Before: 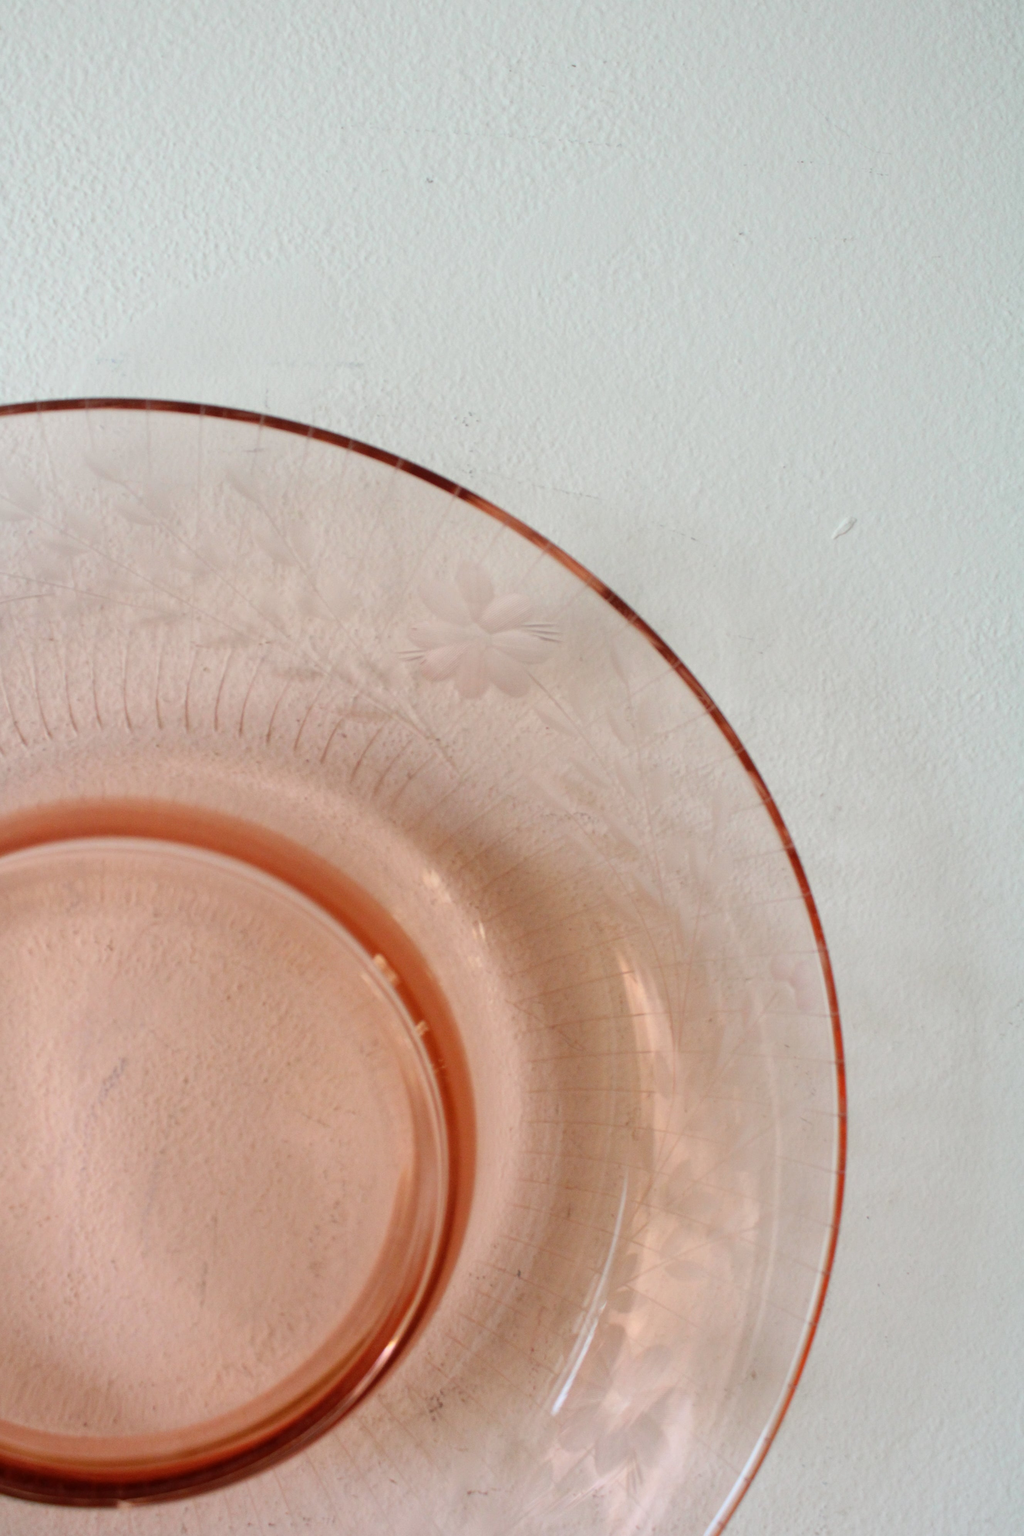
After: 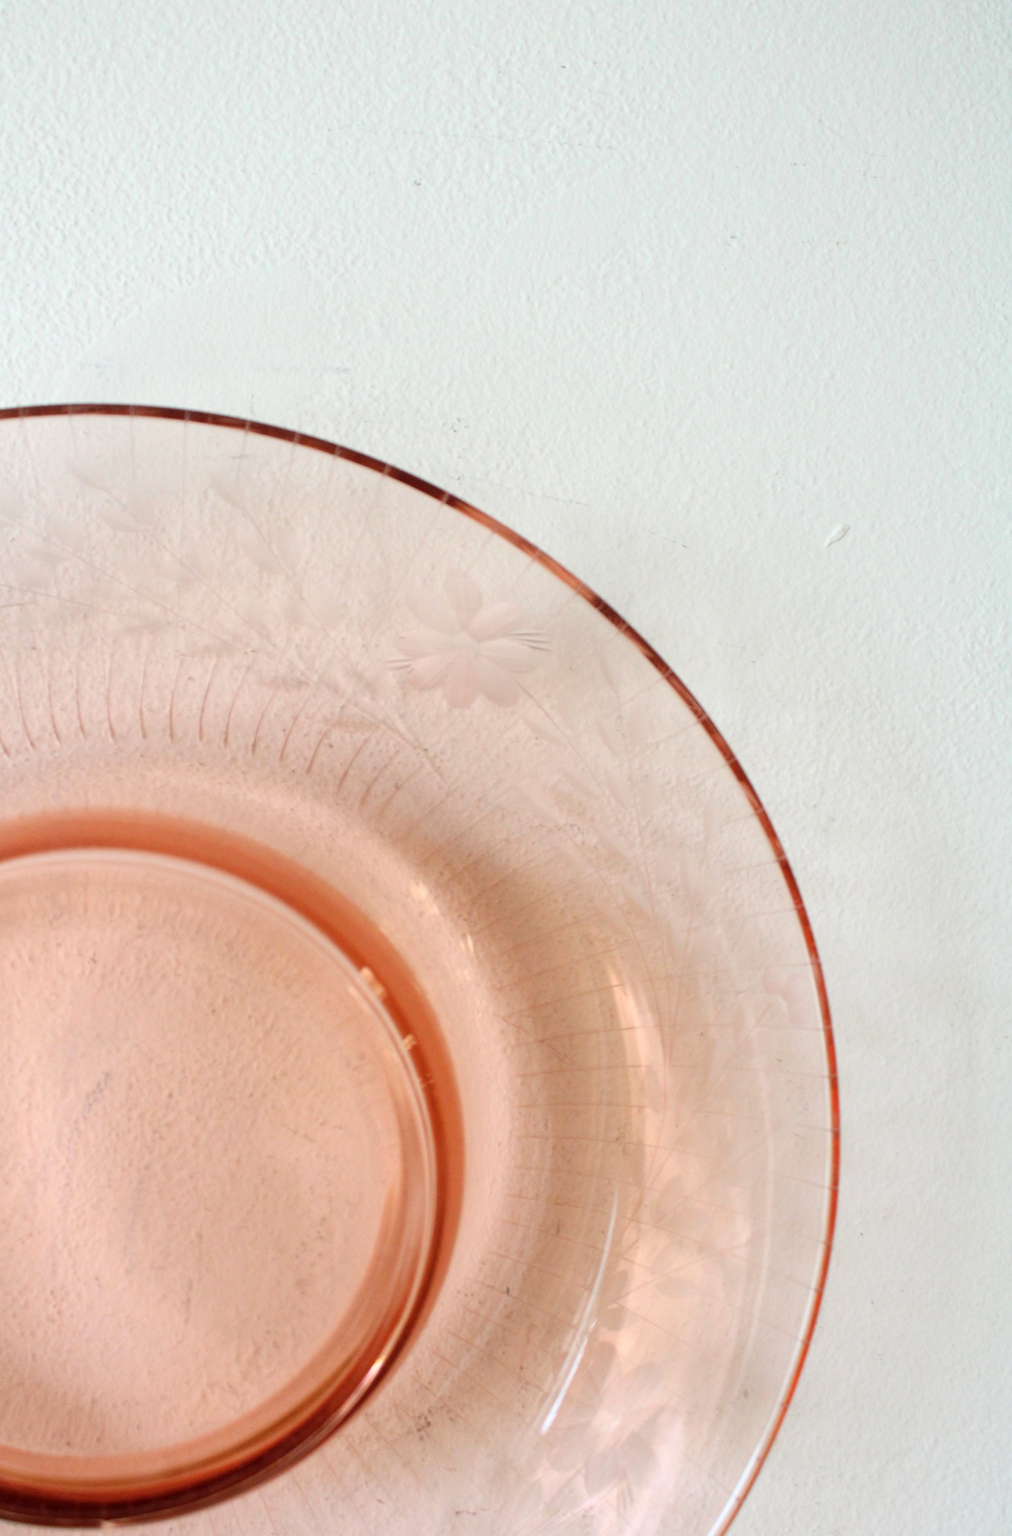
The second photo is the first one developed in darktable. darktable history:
crop and rotate: left 1.774%, right 0.633%, bottom 1.28%
contrast brightness saturation: brightness -0.2, saturation 0.08
global tonemap: drago (0.7, 100)
